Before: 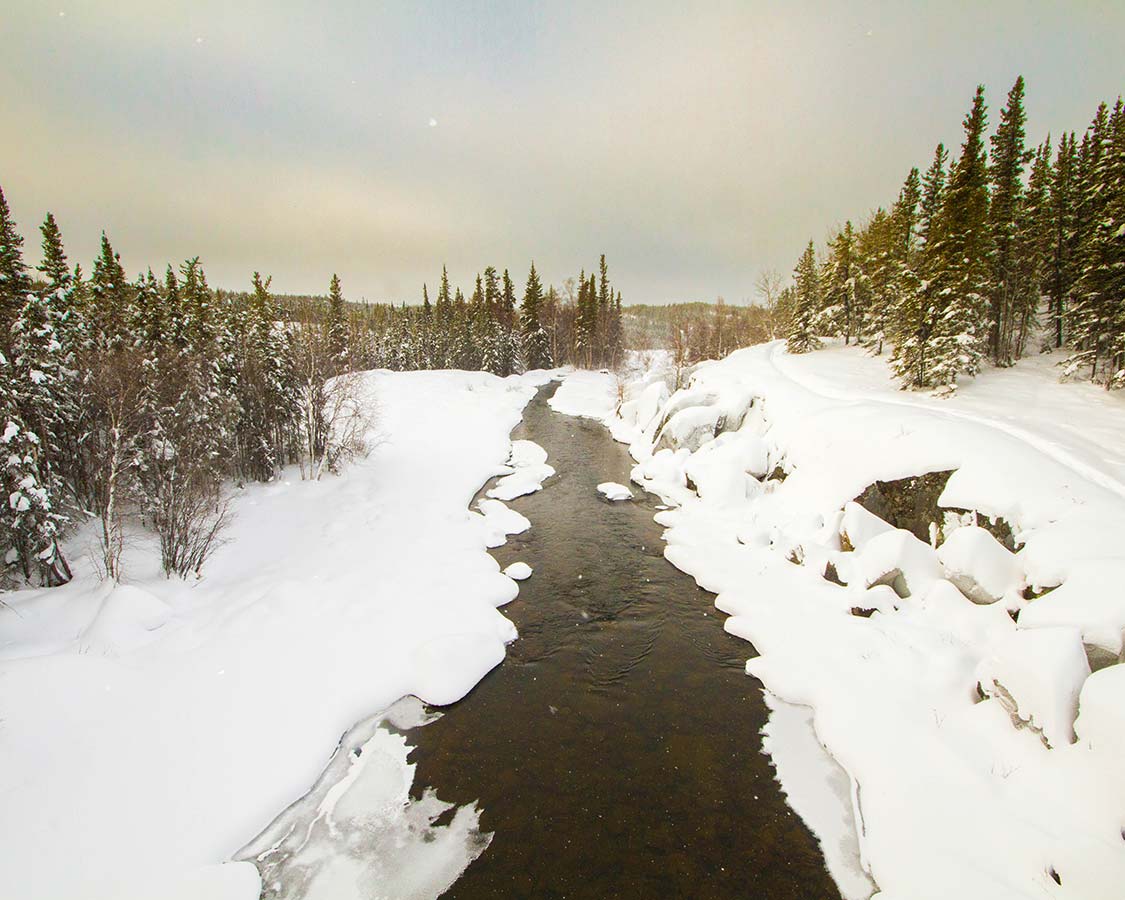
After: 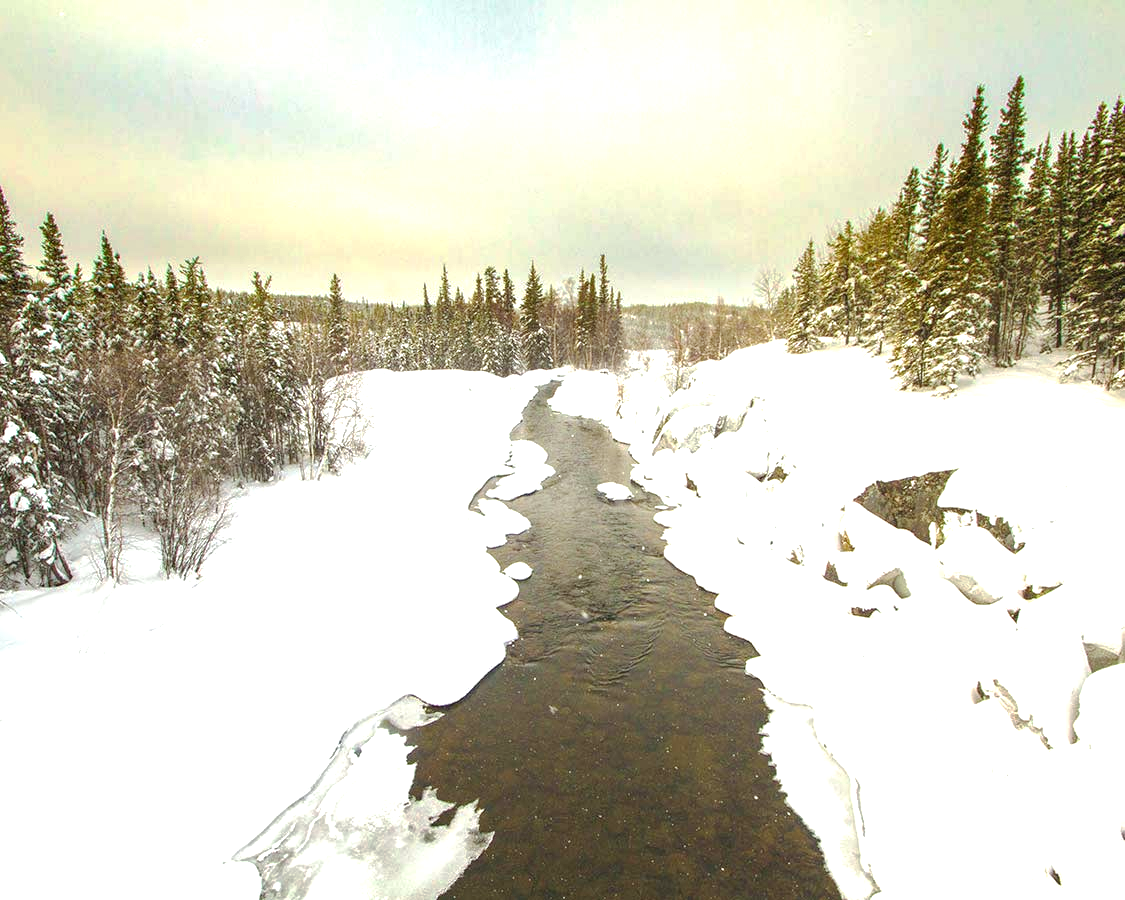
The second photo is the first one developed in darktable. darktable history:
exposure: black level correction 0, exposure 0.697 EV, compensate highlight preservation false
color correction: highlights a* -2.65, highlights b* 2.33
base curve: curves: ch0 [(0, 0) (0.235, 0.266) (0.503, 0.496) (0.786, 0.72) (1, 1)], preserve colors none
contrast brightness saturation: saturation -0.049
local contrast: on, module defaults
